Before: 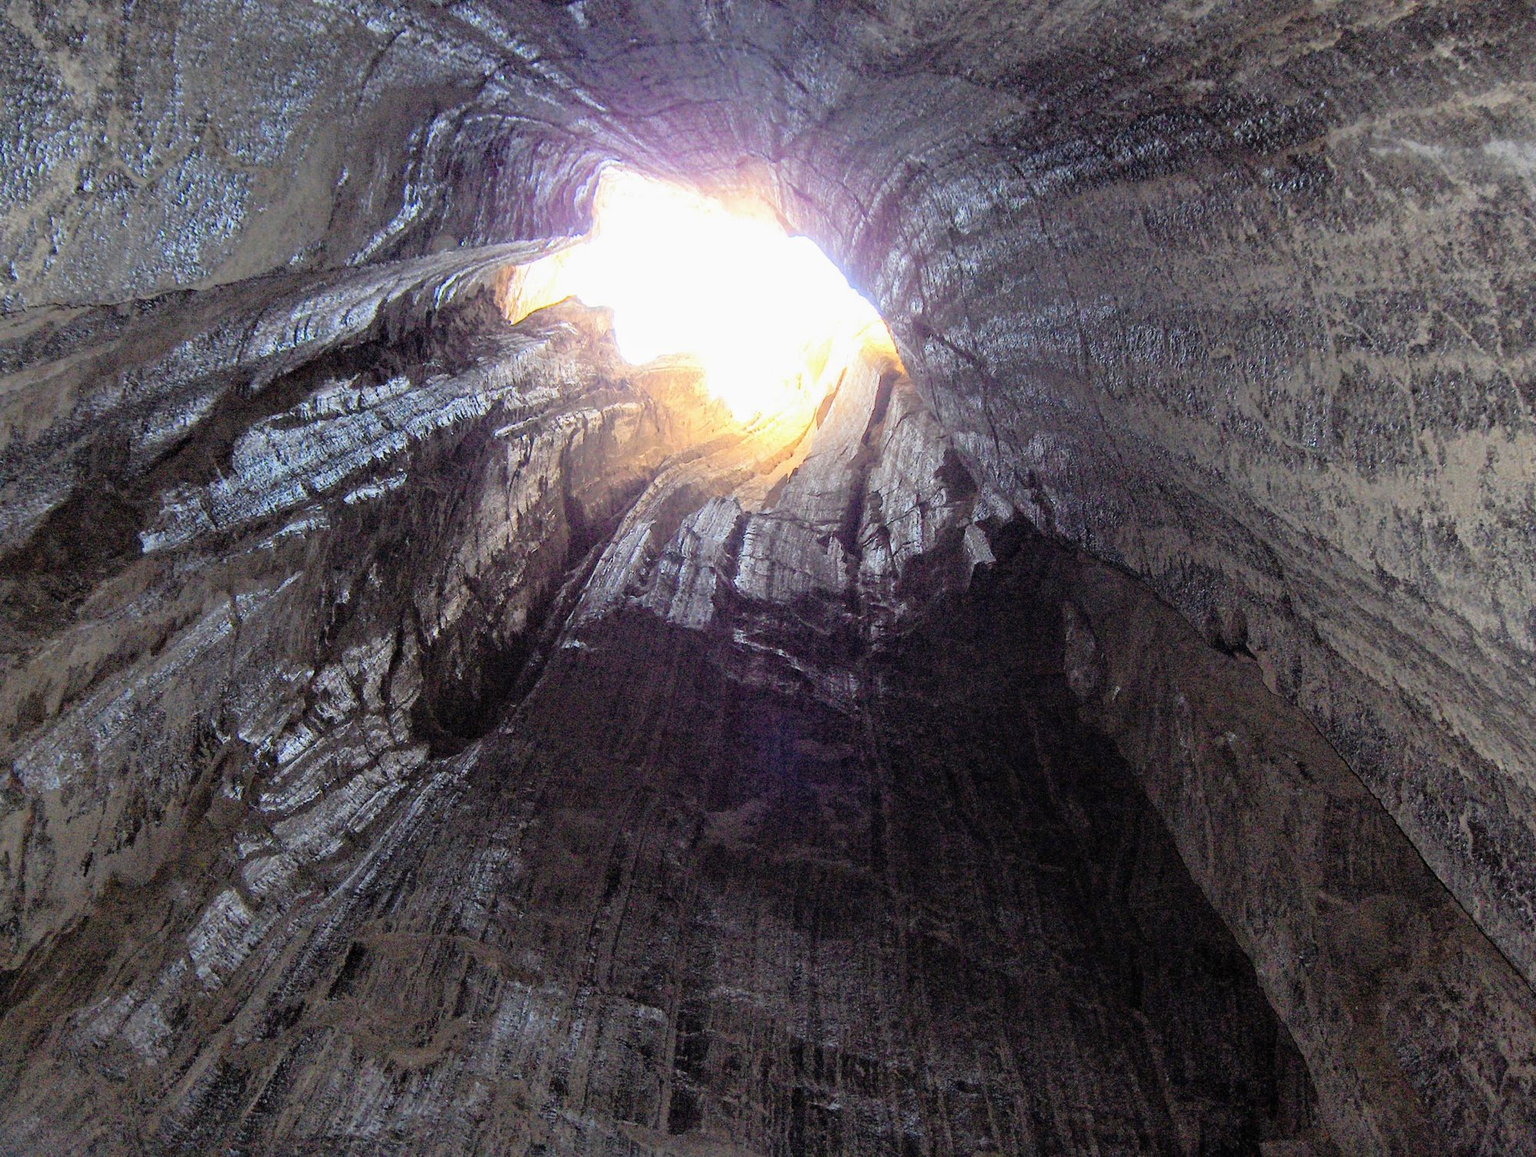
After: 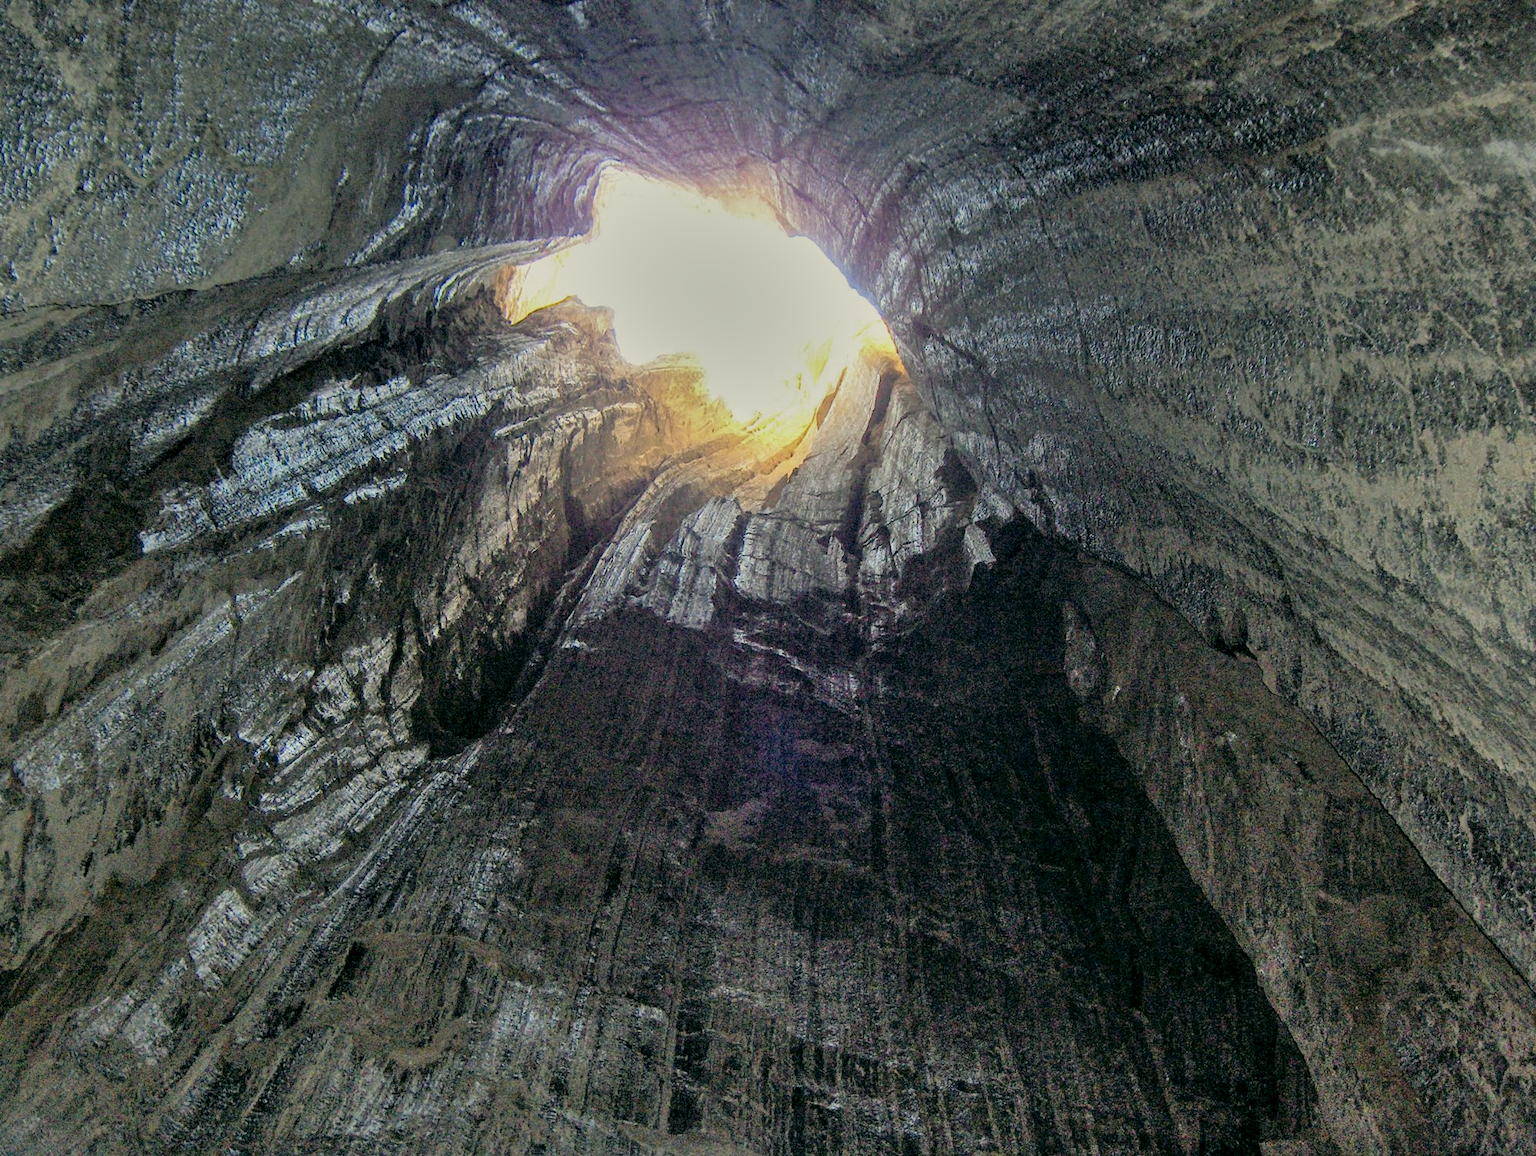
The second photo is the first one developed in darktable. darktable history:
graduated density: on, module defaults
color correction: highlights a* -0.482, highlights b* 9.48, shadows a* -9.48, shadows b* 0.803
shadows and highlights: white point adjustment -3.64, highlights -63.34, highlights color adjustment 42%, soften with gaussian
local contrast: on, module defaults
